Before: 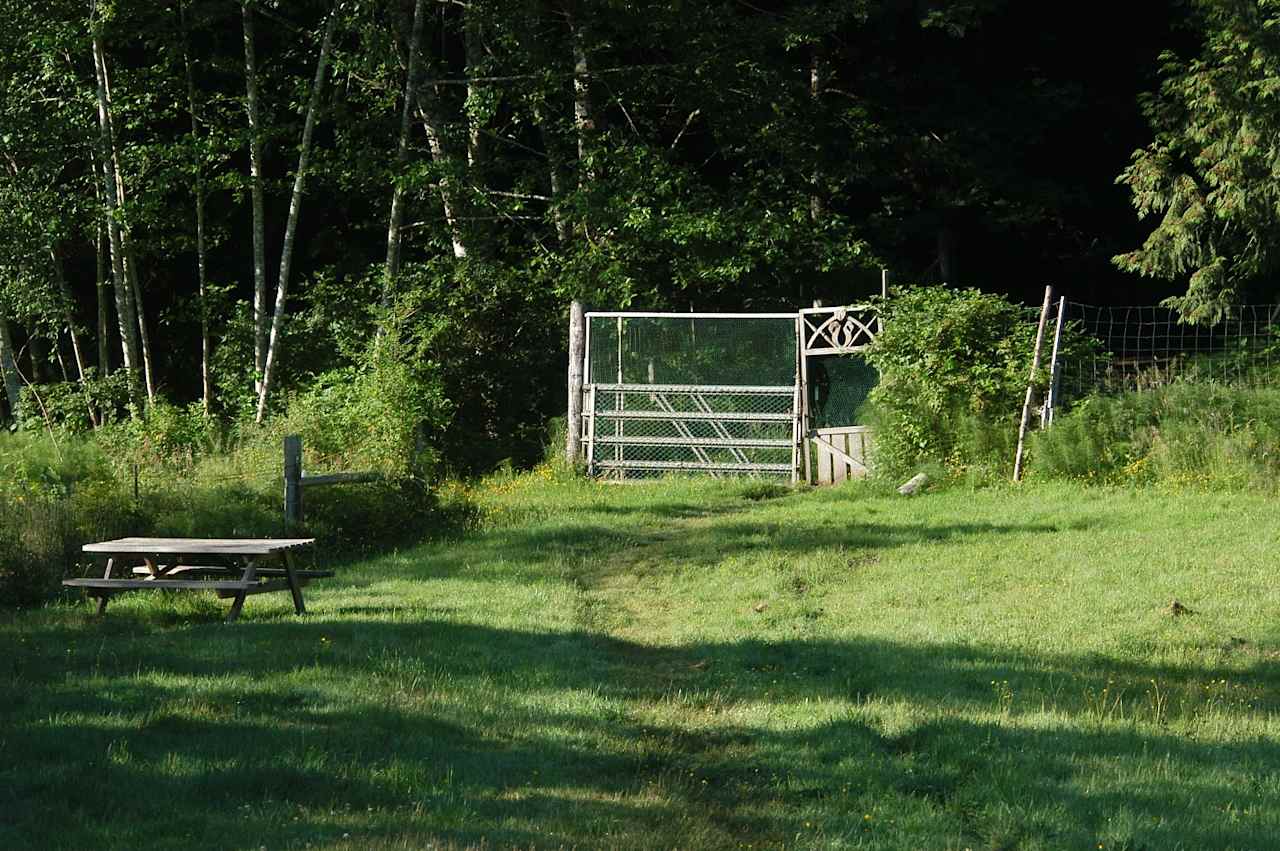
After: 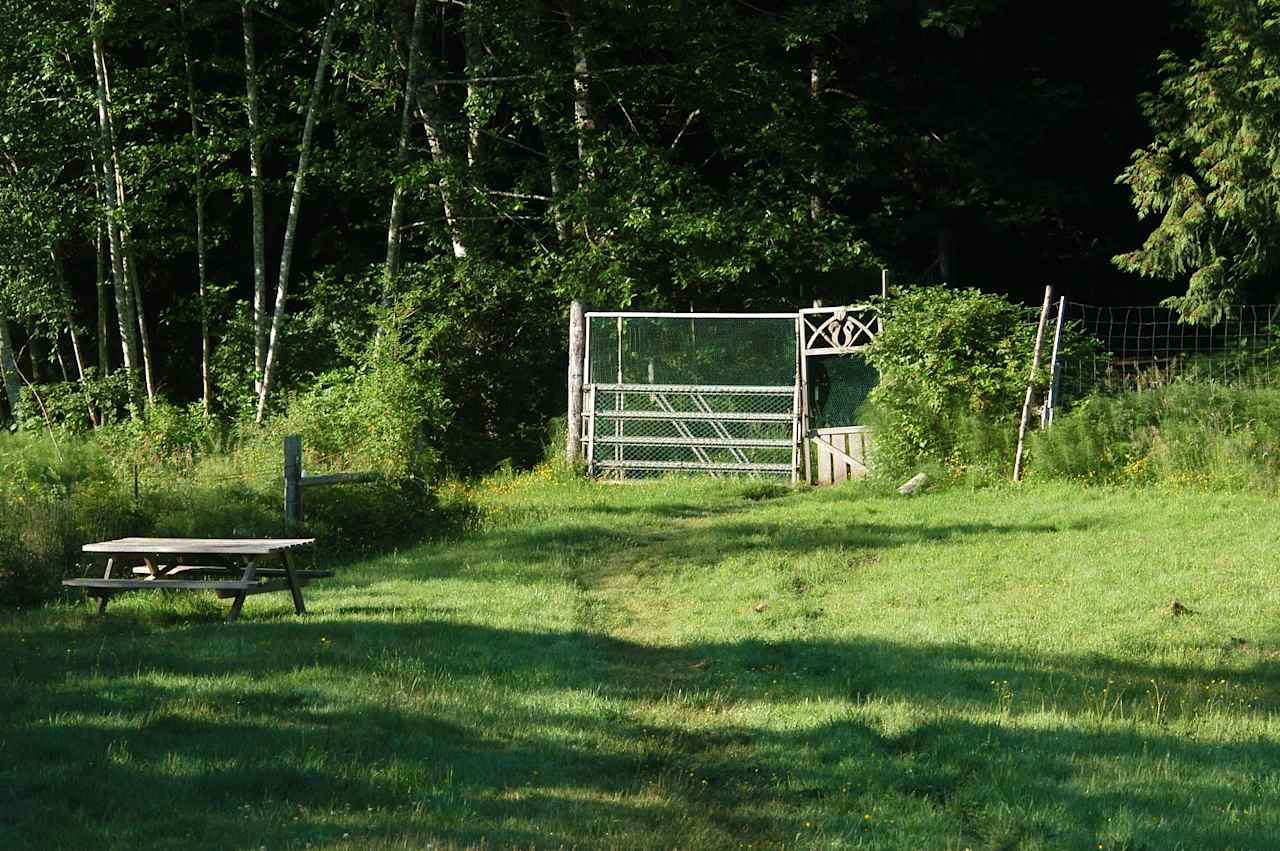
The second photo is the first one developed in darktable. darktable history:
velvia: strength 16.65%
exposure: exposure 0.129 EV, compensate exposure bias true, compensate highlight preservation false
